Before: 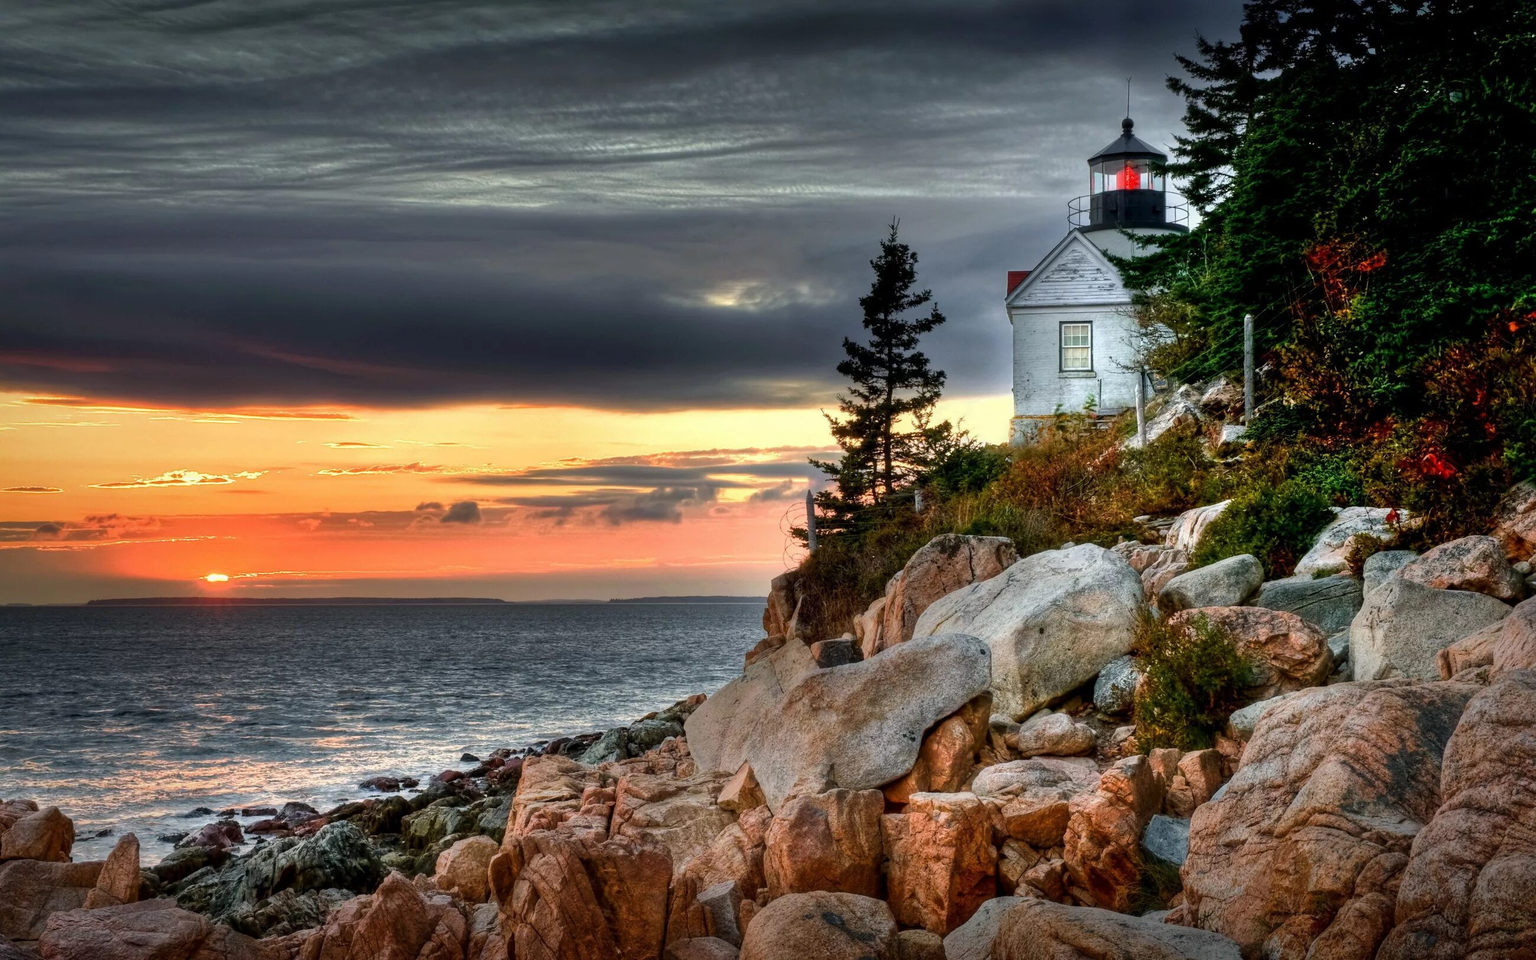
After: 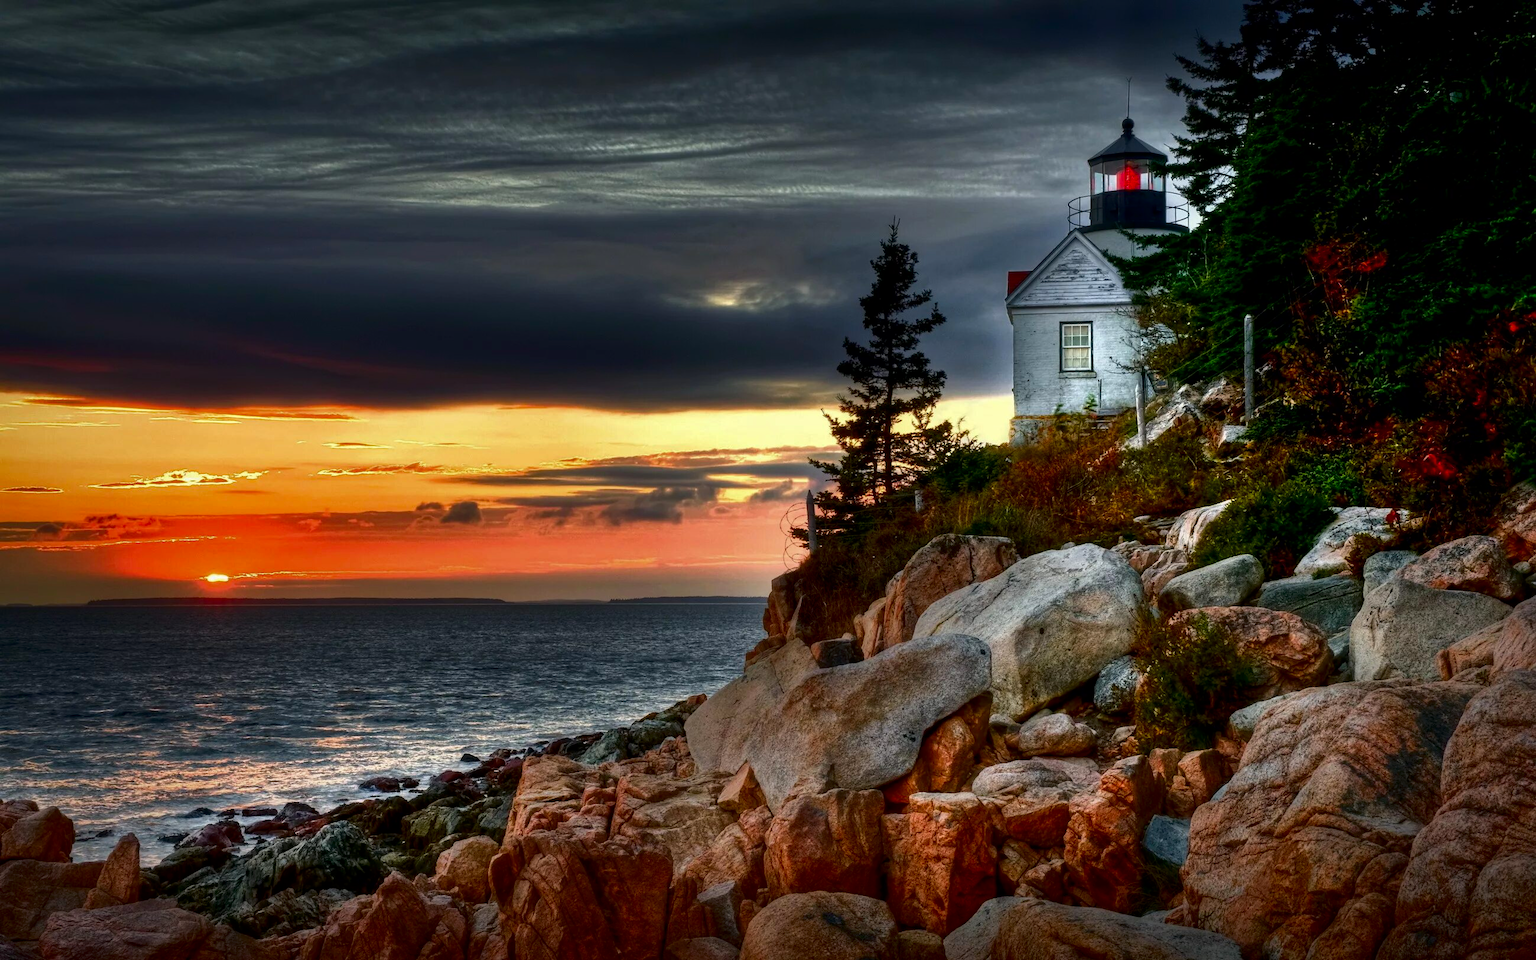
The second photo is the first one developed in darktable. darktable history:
contrast brightness saturation: brightness -0.25, saturation 0.2
tone equalizer: -8 EV -0.55 EV
